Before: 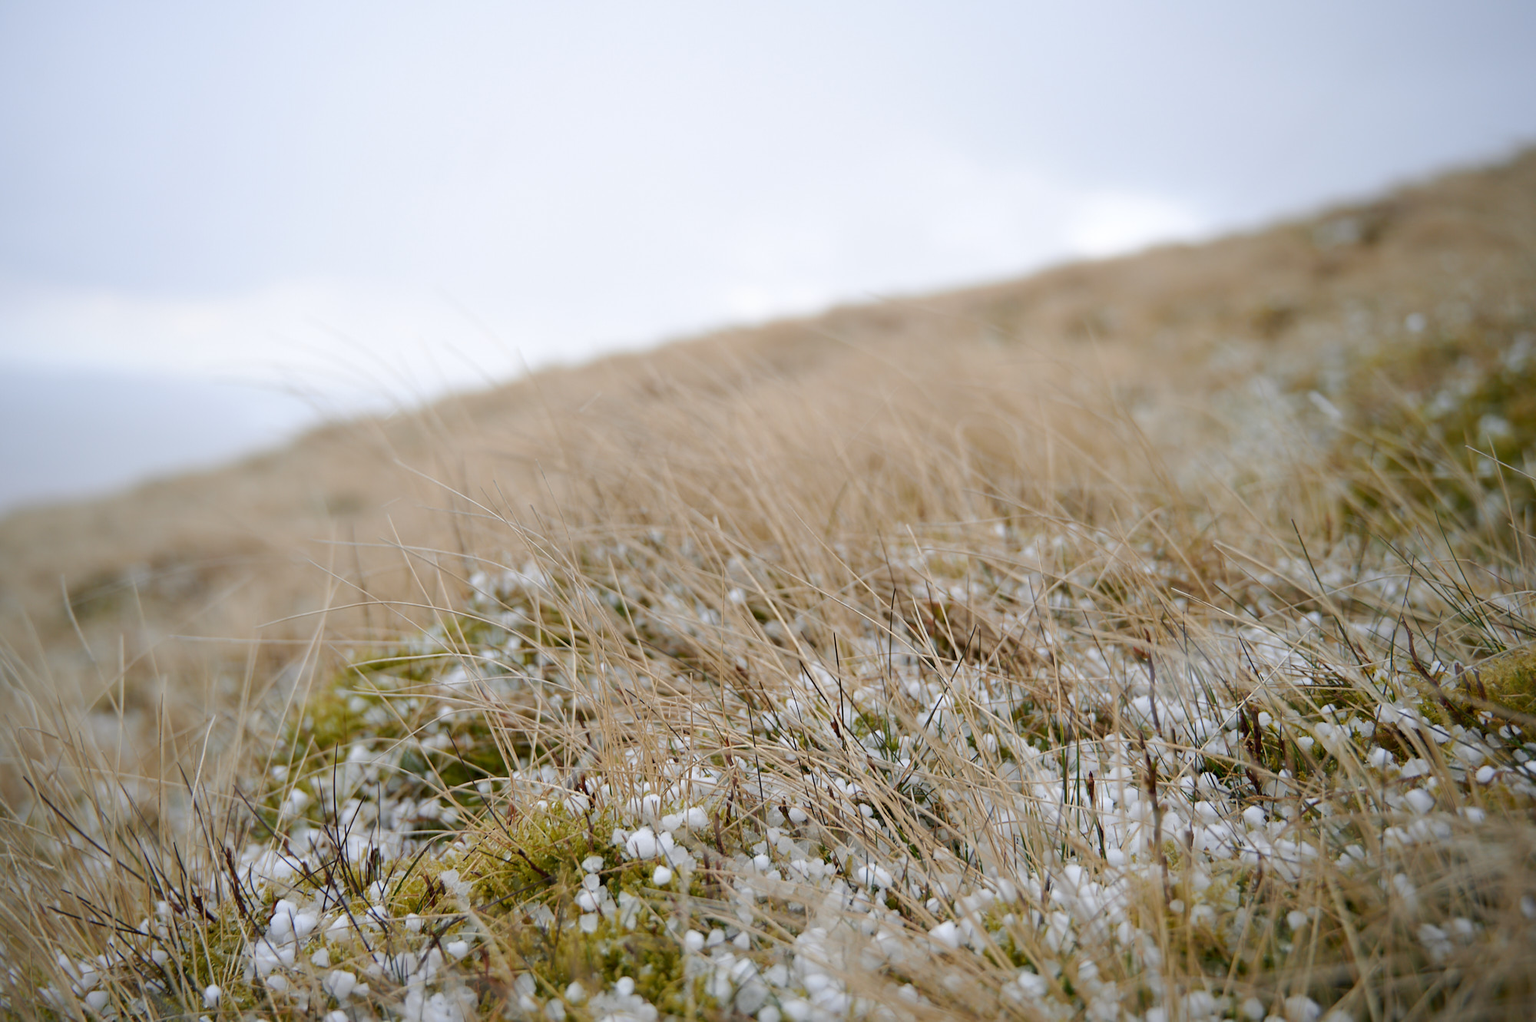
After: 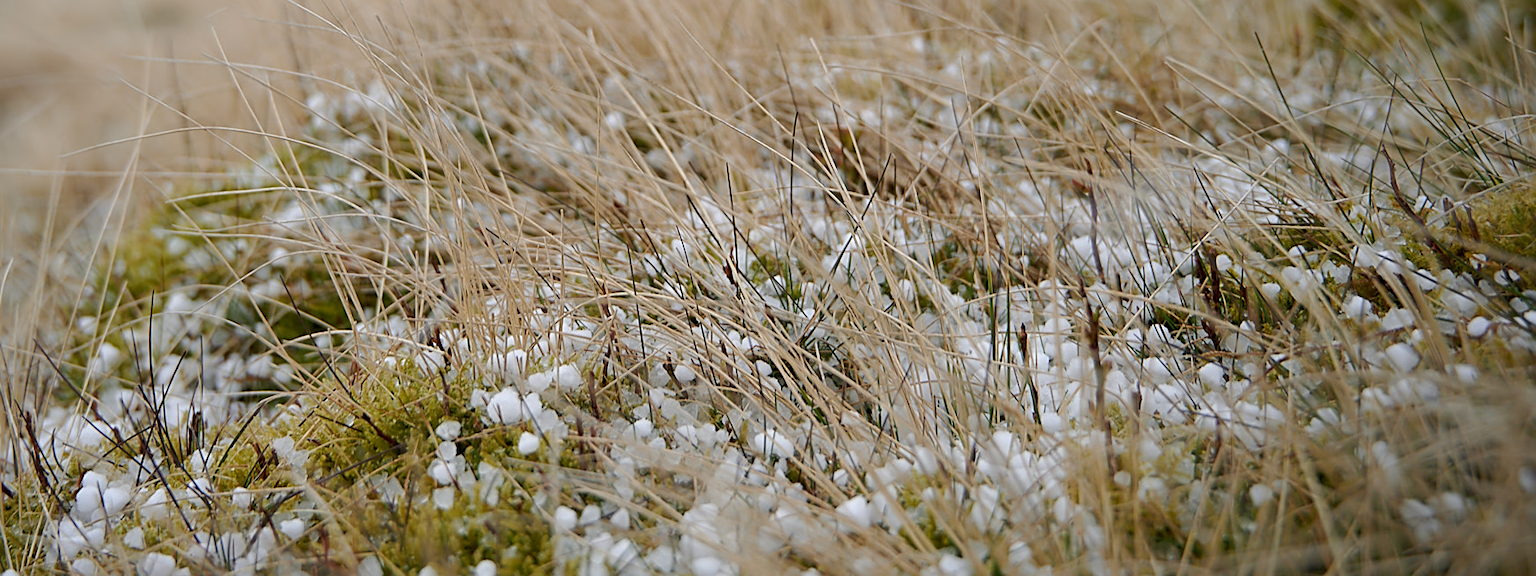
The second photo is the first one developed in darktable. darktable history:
sharpen: on, module defaults
exposure: compensate highlight preservation false
crop and rotate: left 13.306%, top 48.129%, bottom 2.928%
